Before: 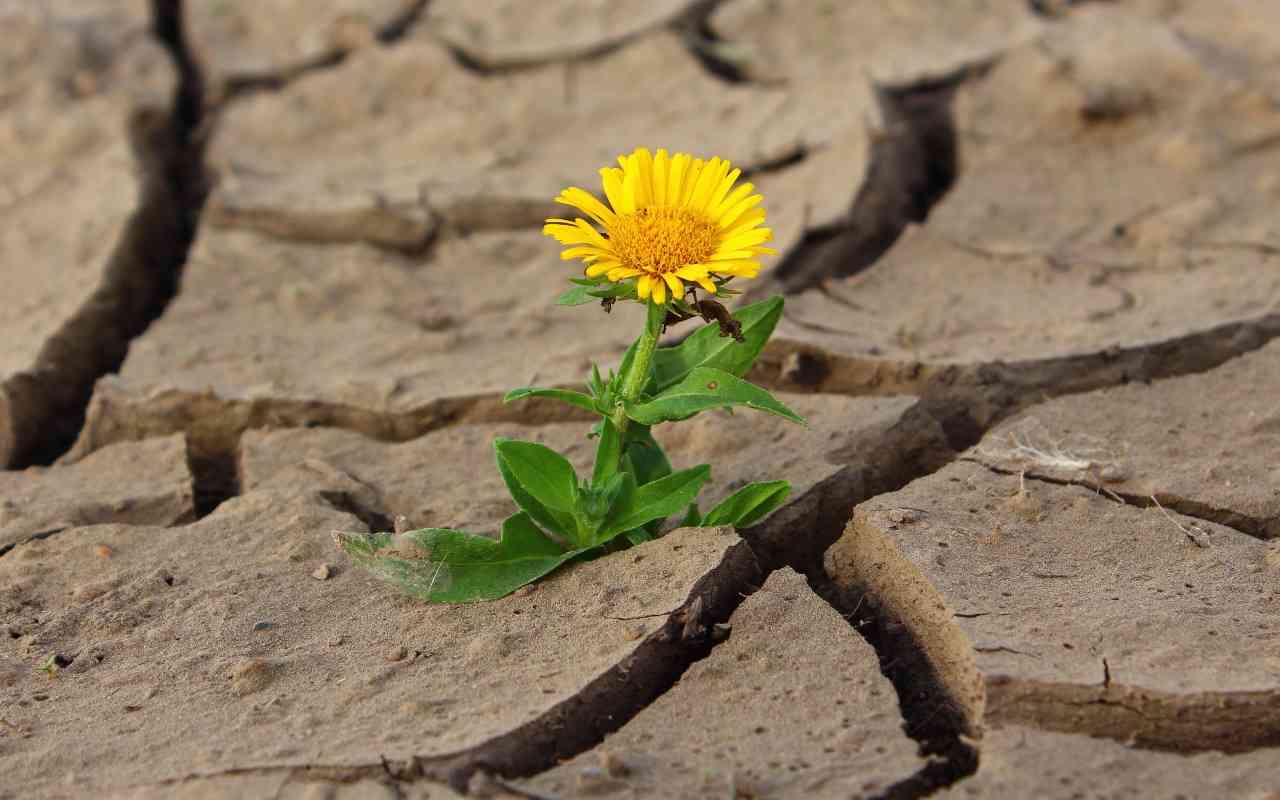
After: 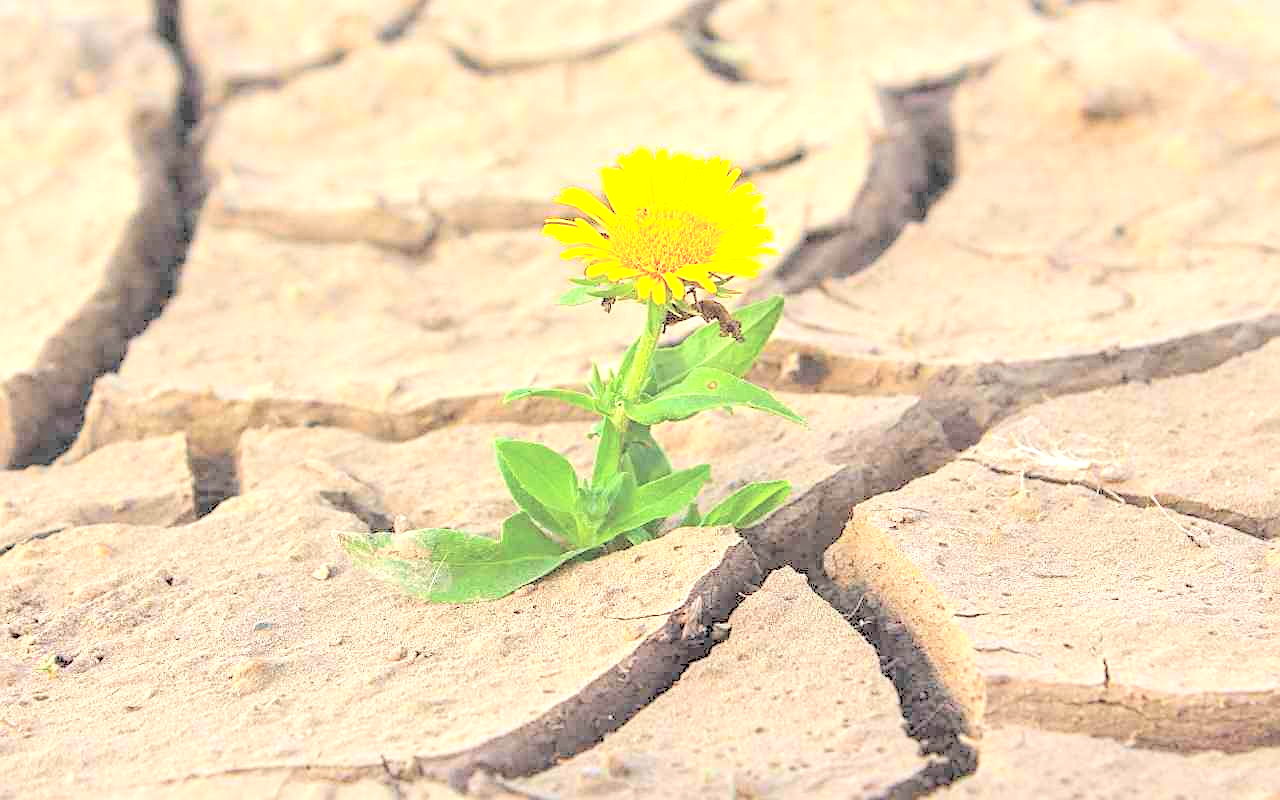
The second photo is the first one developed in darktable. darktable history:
exposure: black level correction 0, exposure 1.2 EV, compensate highlight preservation false
contrast brightness saturation: brightness 0.997
local contrast: detail 130%
sharpen: amount 0.568
